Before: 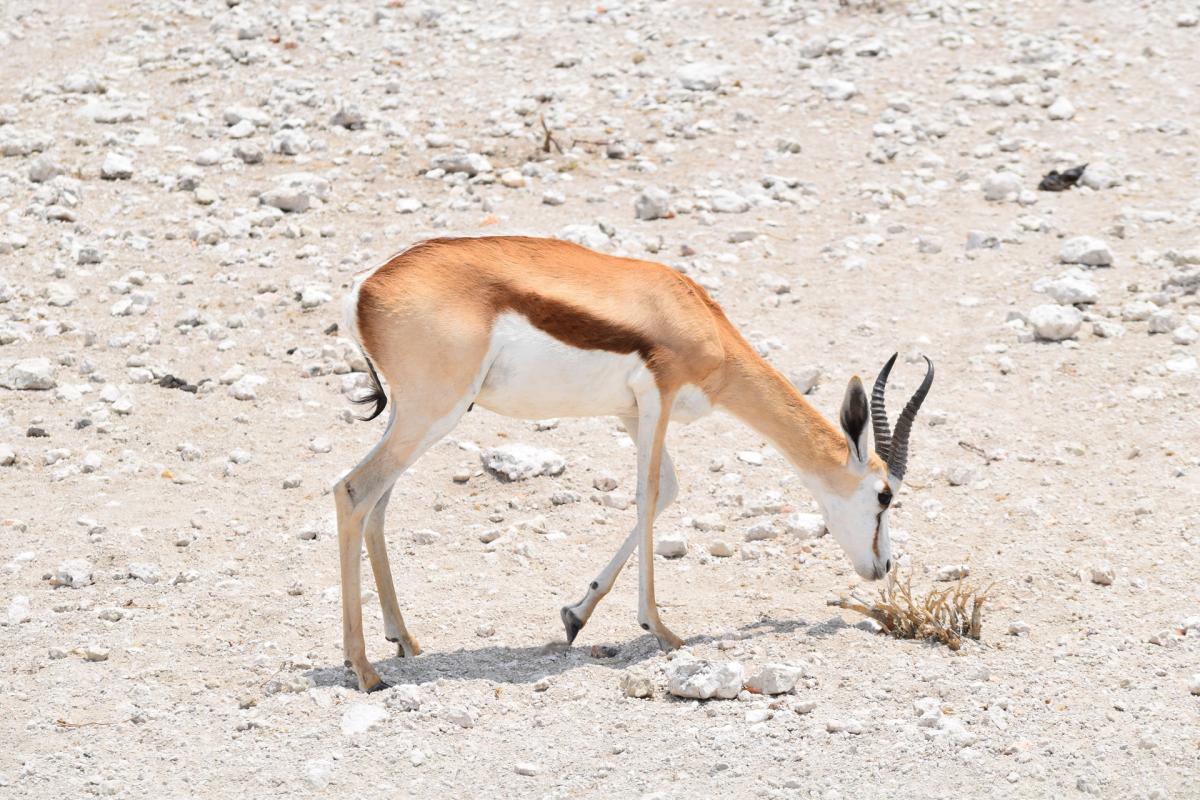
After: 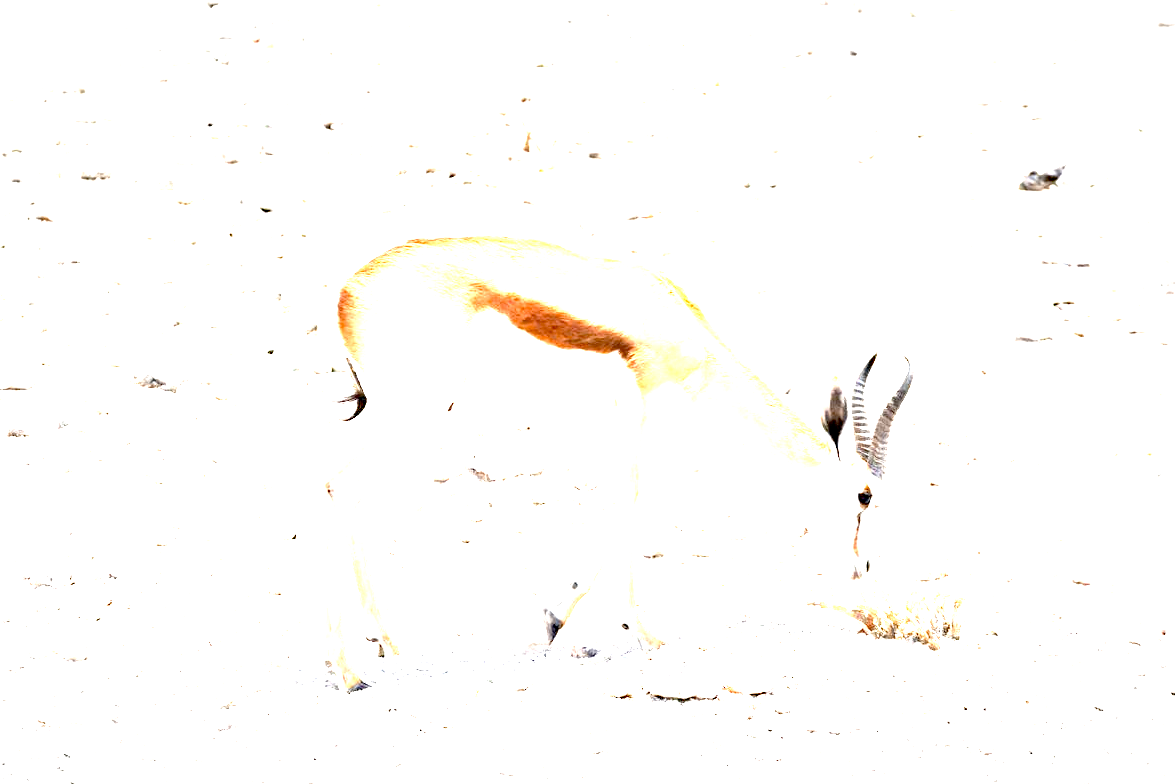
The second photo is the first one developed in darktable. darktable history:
crop: left 1.716%, right 0.288%, bottom 1.904%
tone equalizer: -8 EV -0.728 EV, -7 EV -0.695 EV, -6 EV -0.579 EV, -5 EV -0.361 EV, -3 EV 0.376 EV, -2 EV 0.6 EV, -1 EV 0.676 EV, +0 EV 0.768 EV
exposure: black level correction 0.005, exposure 2.063 EV, compensate highlight preservation false
vignetting: fall-off radius 60%, automatic ratio true
haze removal: compatibility mode true, adaptive false
